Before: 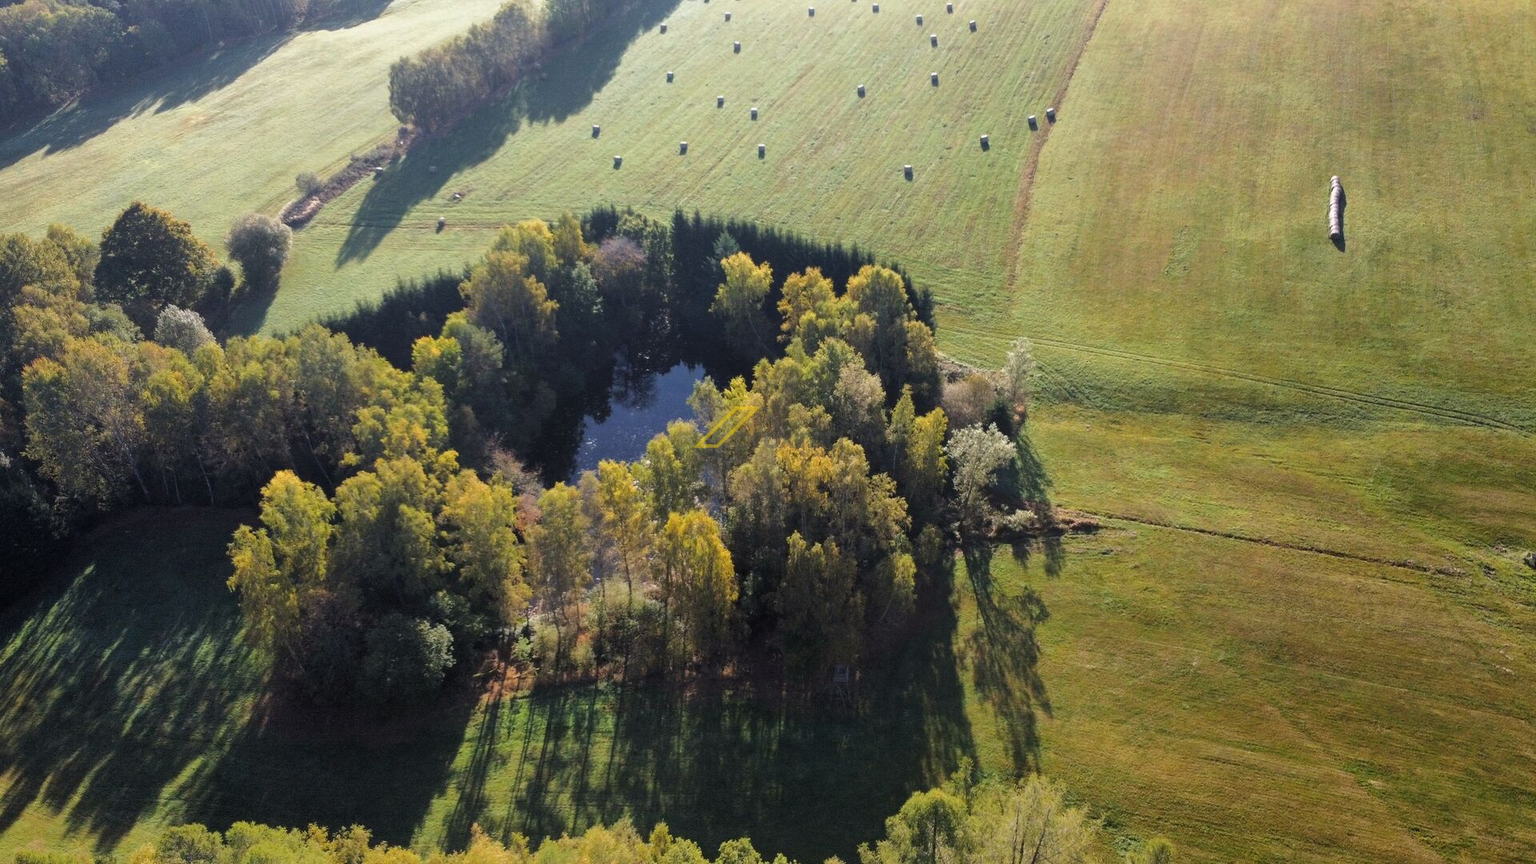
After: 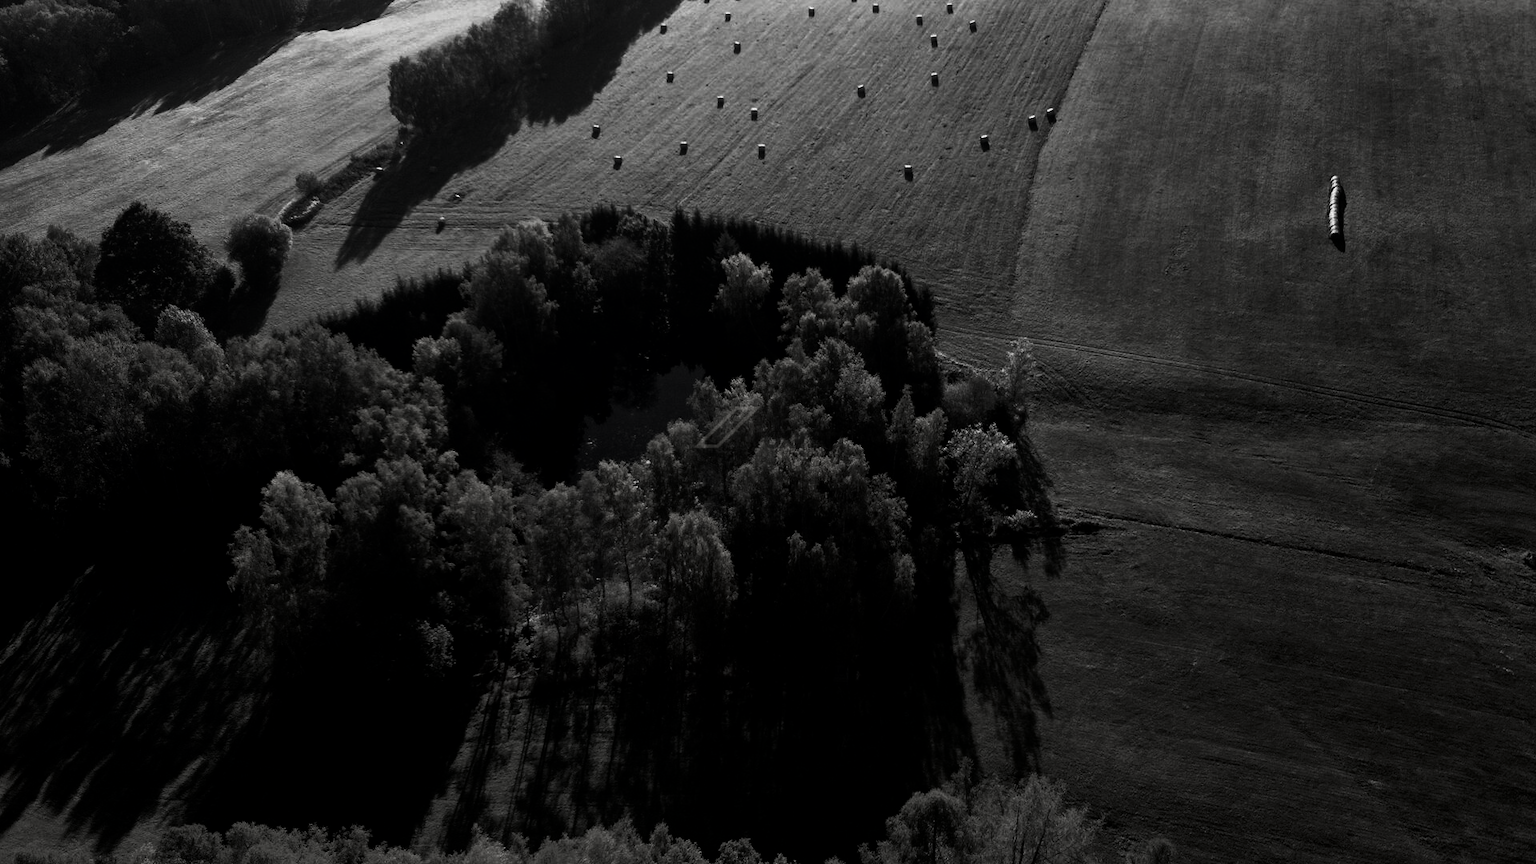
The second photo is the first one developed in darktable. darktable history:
contrast brightness saturation: contrast 0.017, brightness -0.995, saturation -0.982
color balance rgb: power › hue 315.86°, highlights gain › chroma 3.101%, highlights gain › hue 73.77°, global offset › luminance -0.882%, perceptual saturation grading › global saturation 19.623%
